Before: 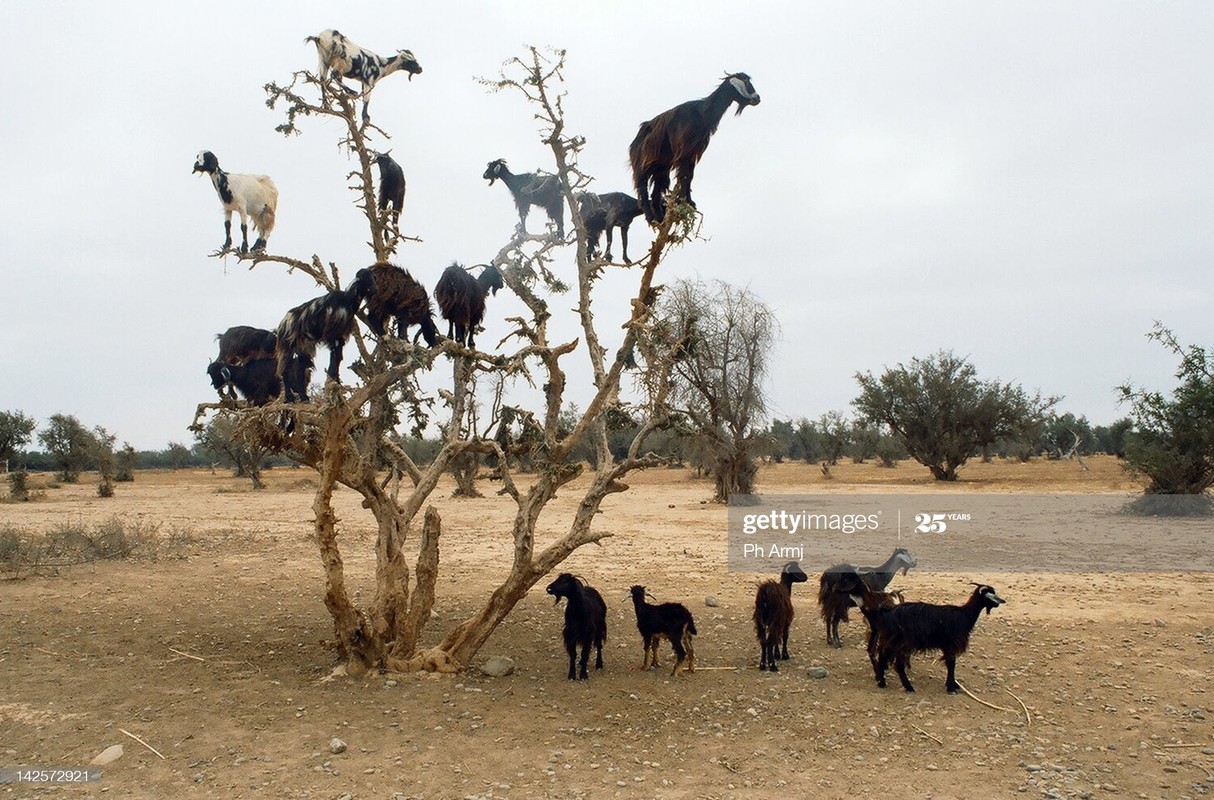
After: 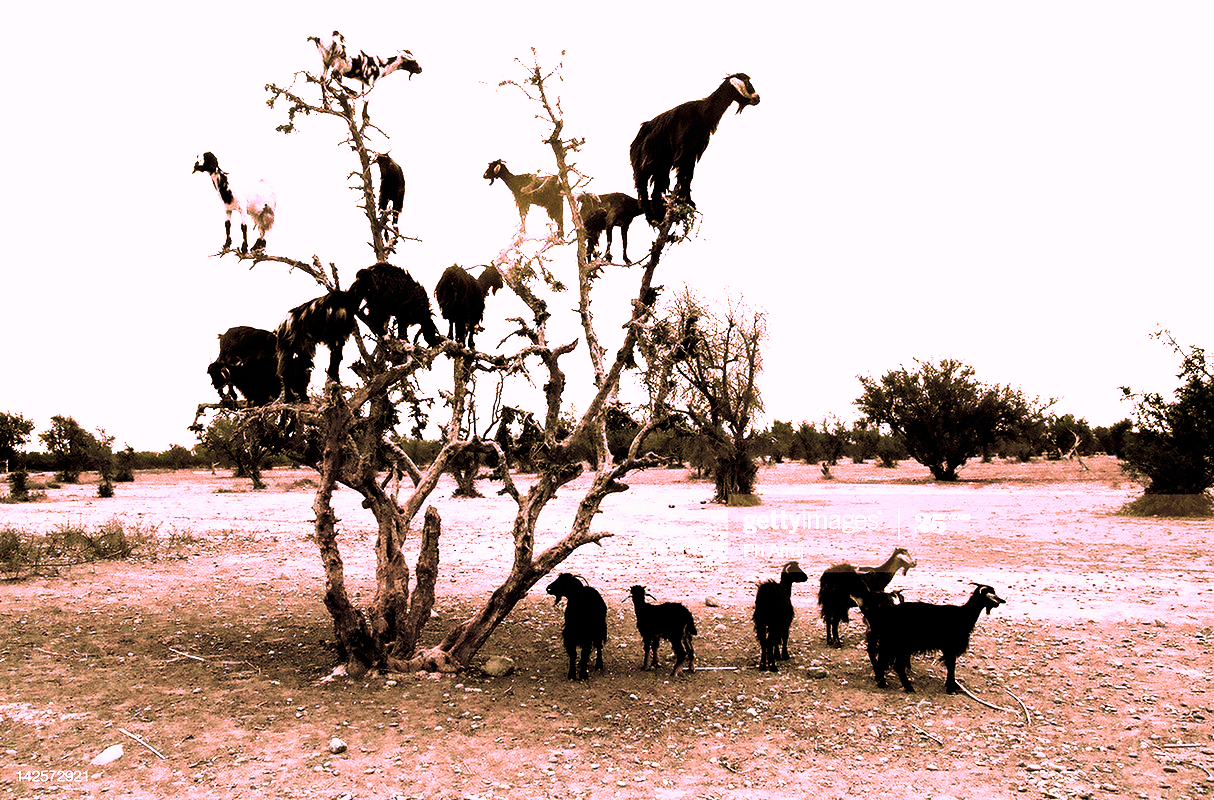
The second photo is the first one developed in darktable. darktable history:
tone curve: curves: ch0 [(0, 0) (0.003, 0) (0.011, 0) (0.025, 0) (0.044, 0.001) (0.069, 0.003) (0.1, 0.003) (0.136, 0.006) (0.177, 0.014) (0.224, 0.056) (0.277, 0.128) (0.335, 0.218) (0.399, 0.346) (0.468, 0.512) (0.543, 0.713) (0.623, 0.898) (0.709, 0.987) (0.801, 0.99) (0.898, 0.99) (1, 1)], preserve colors none
color look up table: target L [83.42, 83.38, 83.38, 83.42, 79.45, 79.45, 83.38, 62.07, 58.29, 55.91, 49.14, 30.39, 0, 200.2, 83.42, 93.49, 83.42, 74.65, 58.31, 53.7, 53.68, 53.55, 44.91, 44.03, 29.05, 26.27, 83.38, 83.35, 74.72, 60.29, 56.6, 55.44, 54.36, 53.03, 36.35, 32.46, 31.77, 30.91, 10.29, 93.52, 83.42, 83.38, 83.42, 83.38, 60.58, 58.3, 57.97, 55.94, 41.21], target a [60.08, 59.99, 59.99, 60.08, 72.61, 72.61, 59.99, 4.405, 10.06, 14.31, 10.14, 5.777, 0, 0, 60.08, 24.02, 60.08, 54.03, 10.69, 16.26, 15.3, 14.81, 9.113, 10.27, 7.793, 6.743, 59.99, 58.67, 54.93, 6.78, 13.96, 15.61, 15.76, 15.19, 7.06, 6.115, 6.692, 6.324, 4.274, 24.1, 60.08, 59.99, 60.08, 59.99, 6.576, 10.66, 10.23, 14.4, 8.433], target b [-29.57, -29.13, -29.13, -29.57, -19.48, -19.48, -29.13, 5.67, 11.52, 13.16, 13.21, 8.62, 0, 0, -29.57, -11.78, -29.57, 11.41, 11.56, 13.8, 14.39, 13.76, 11.08, 12.39, 8.804, 5.923, -29.13, -12.95, -0.076, 8.952, 12.14, 13.1, 13.93, 13.99, 9.376, 9.358, 10.45, 9.352, 1.624, -12.23, -29.57, -29.13, -29.57, -29.13, 8.024, 11.72, 11.73, 13.56, 10.78], num patches 49
